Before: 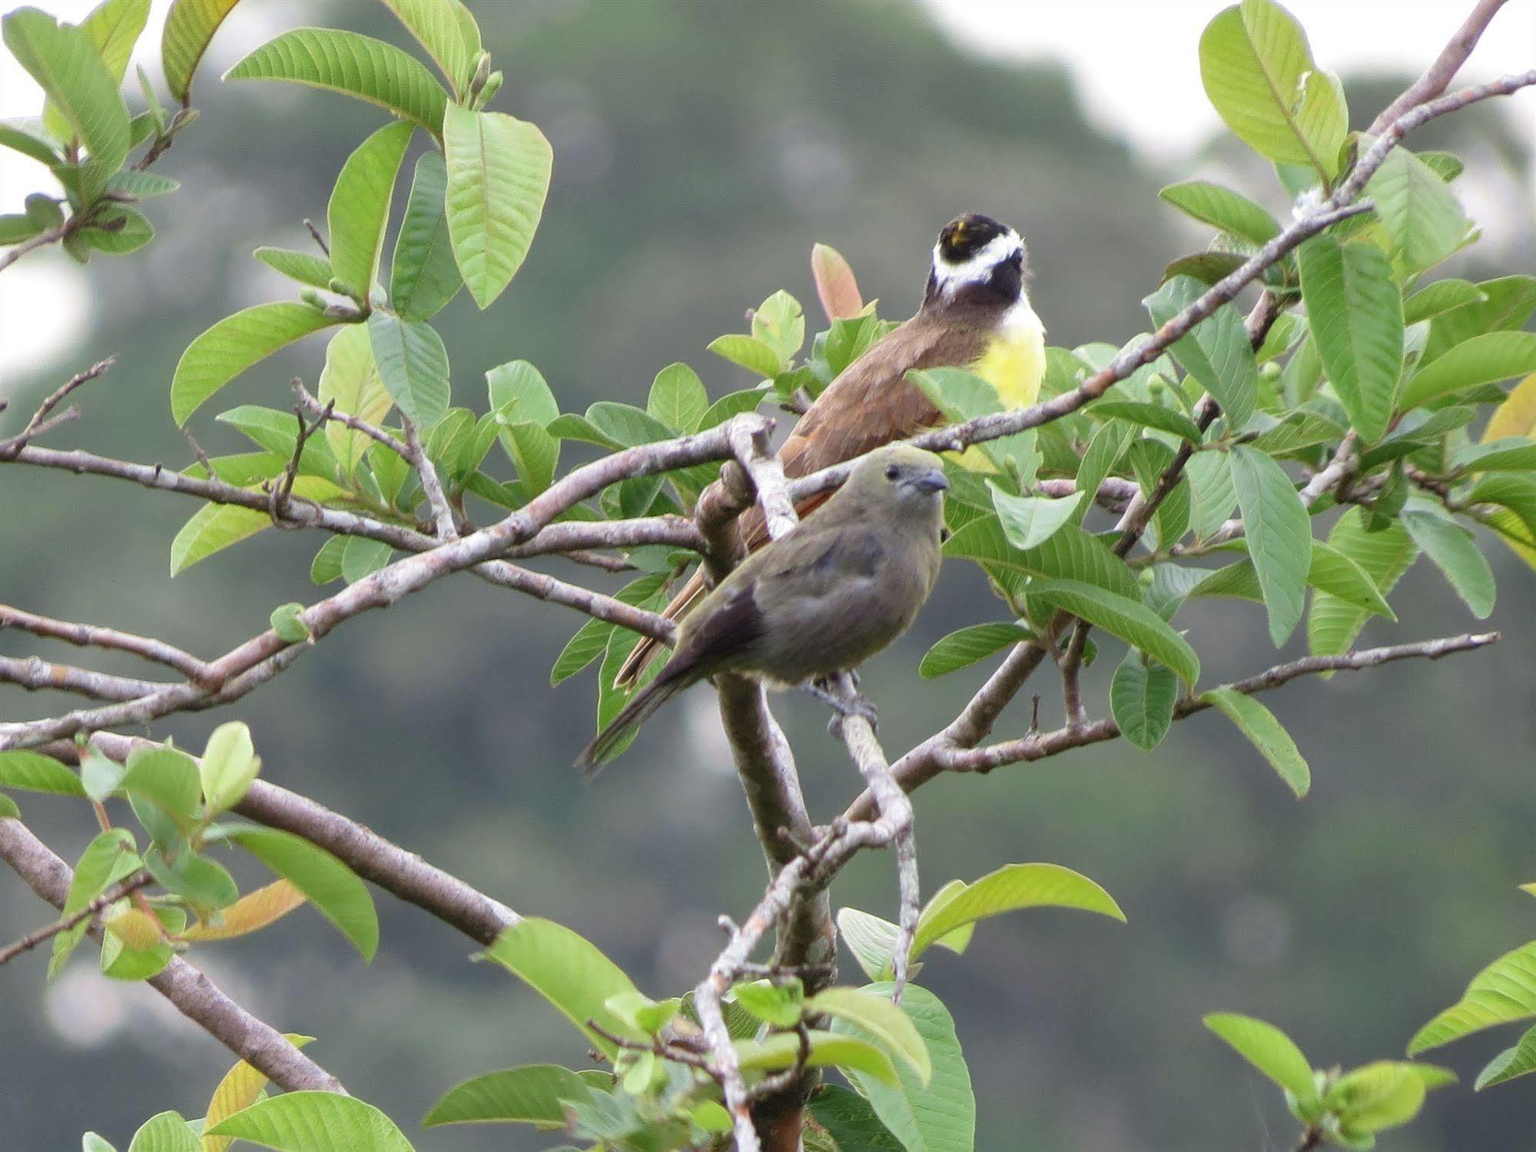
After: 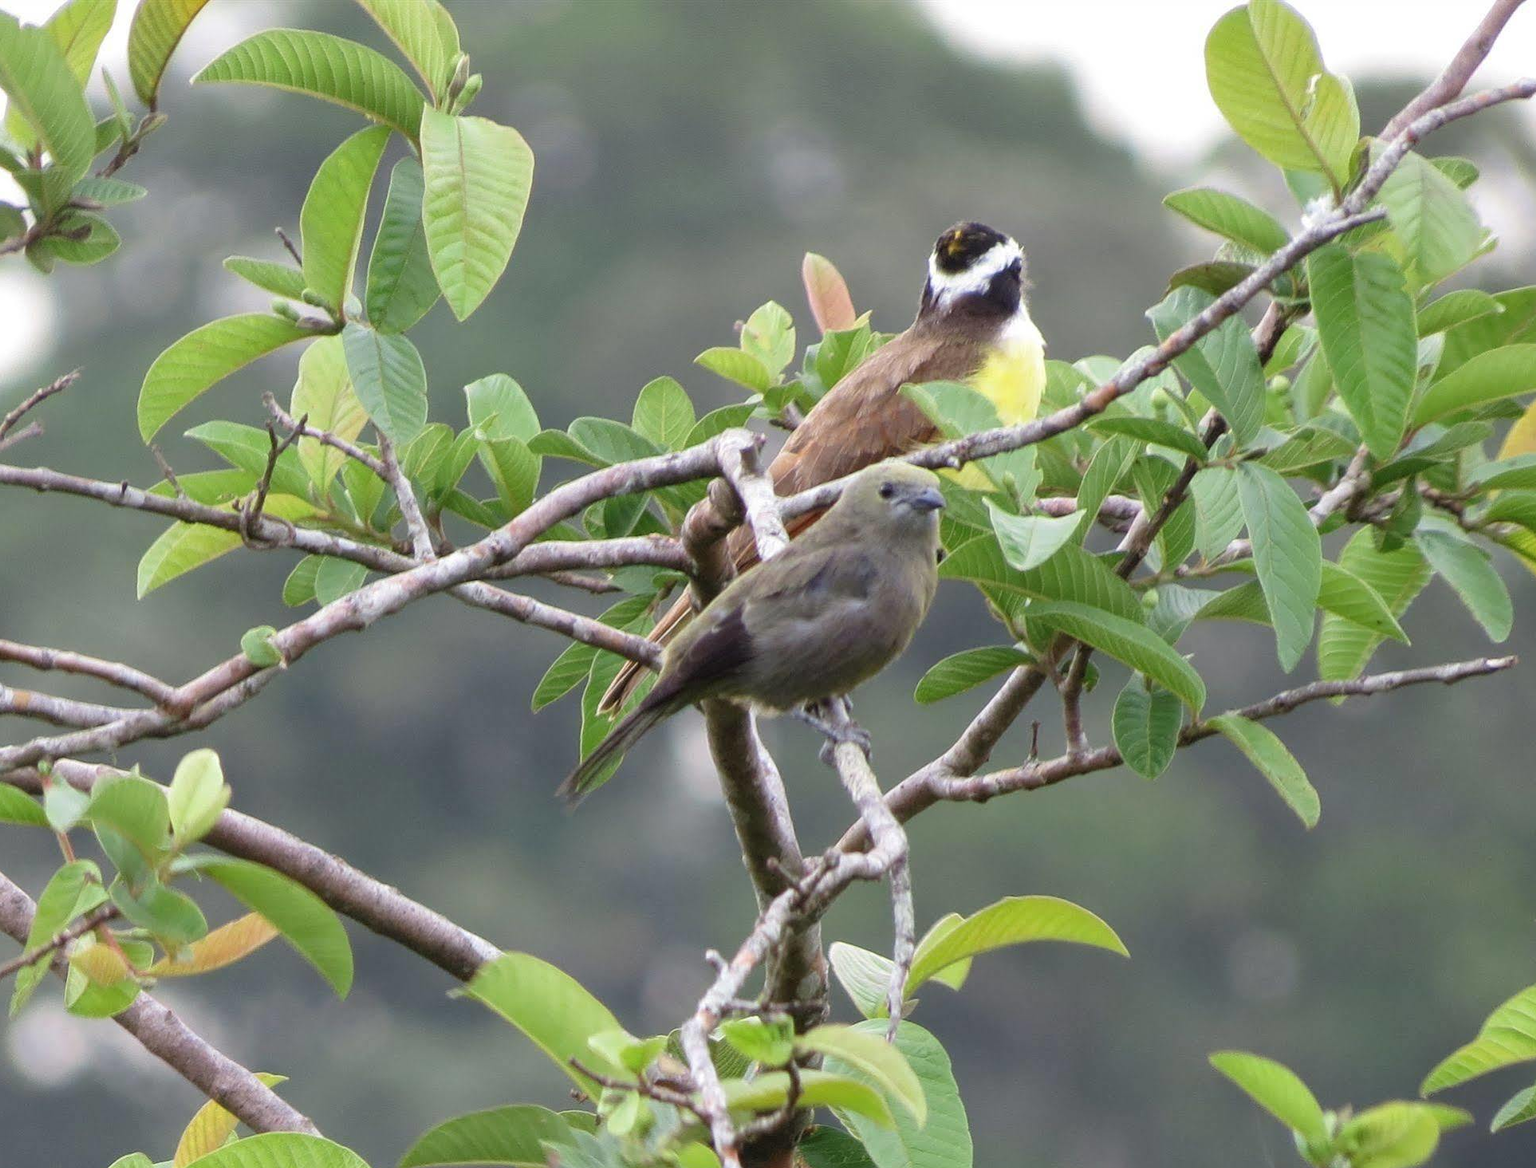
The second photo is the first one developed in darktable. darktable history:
crop and rotate: left 2.536%, right 1.107%, bottom 2.246%
